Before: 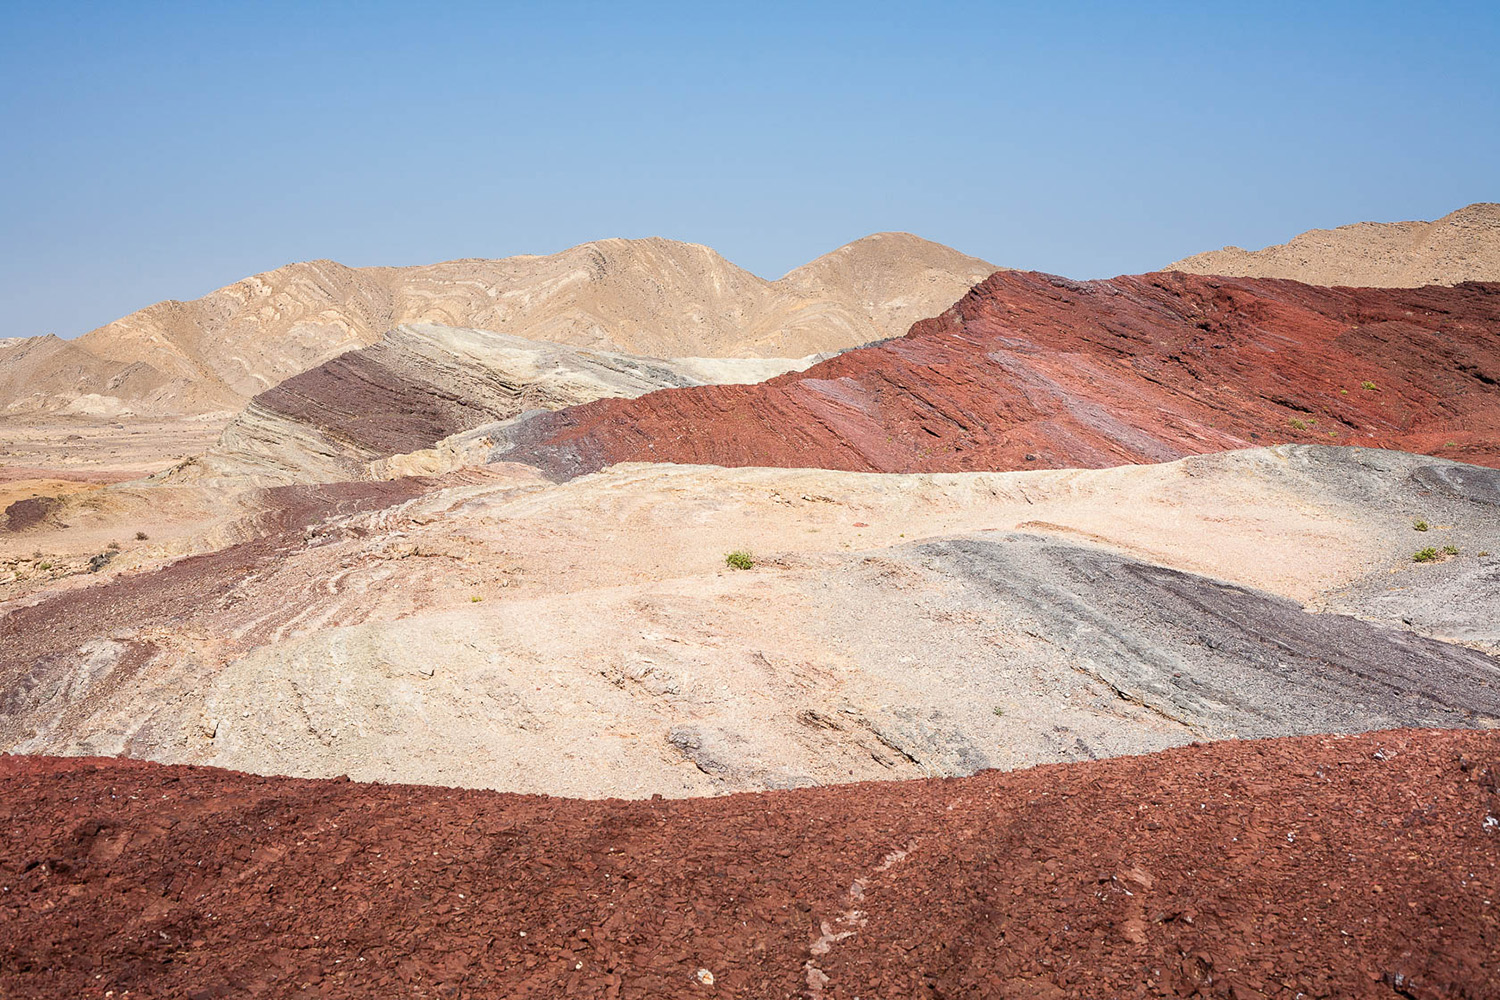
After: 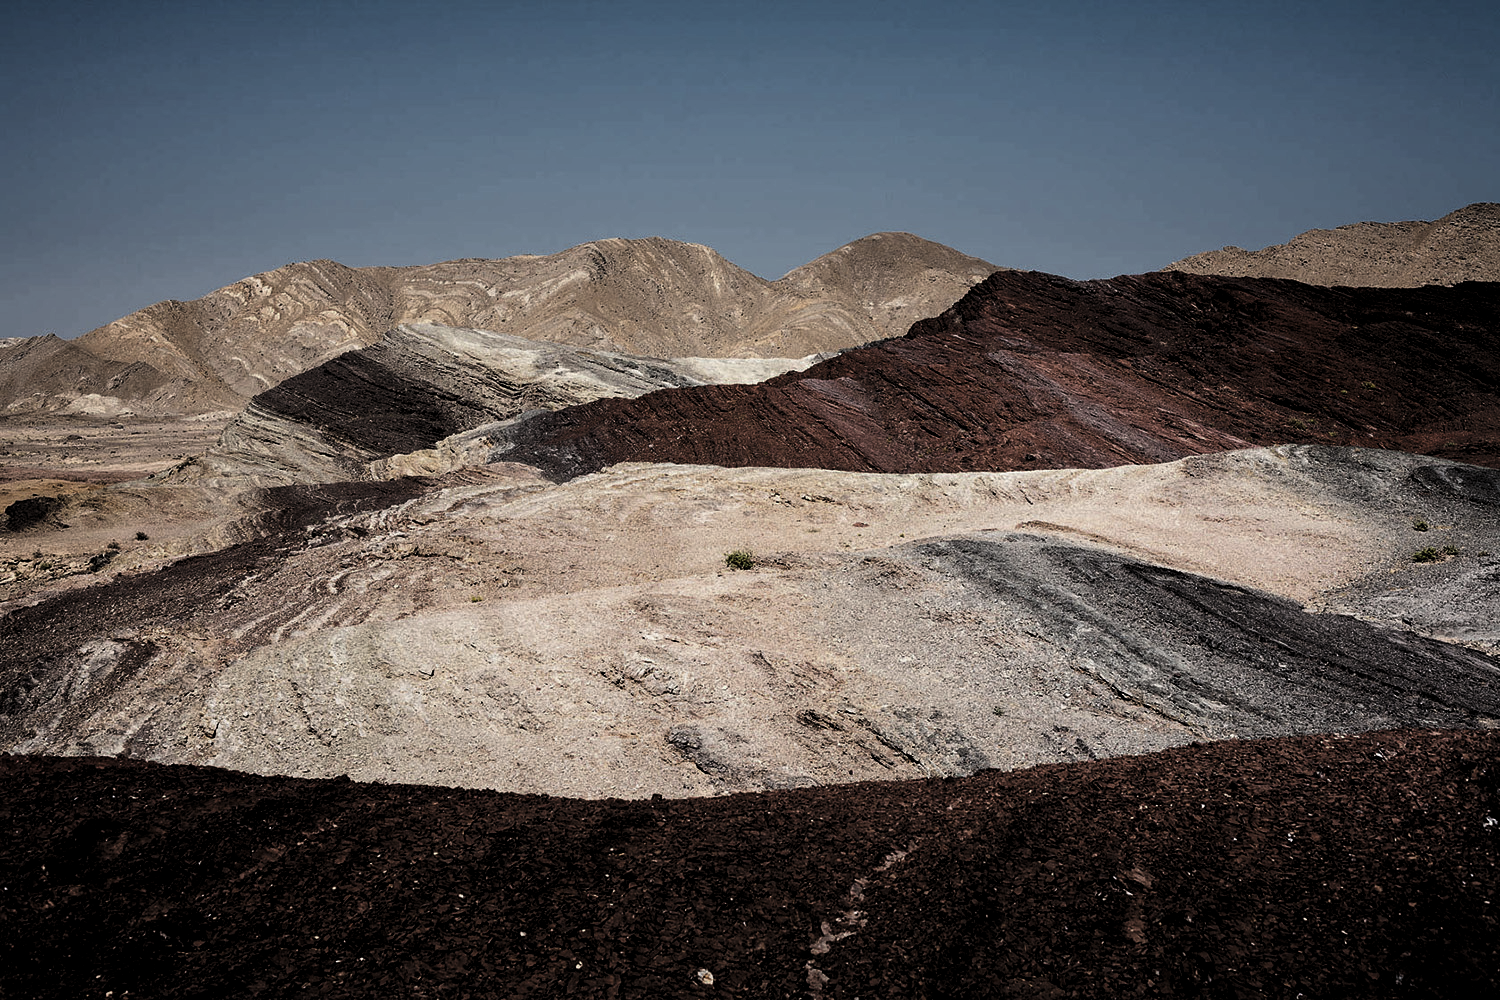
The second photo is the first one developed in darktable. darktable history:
levels: mode automatic, black 8.58%, gray 59.42%, levels [0, 0.445, 1]
tone equalizer: on, module defaults
